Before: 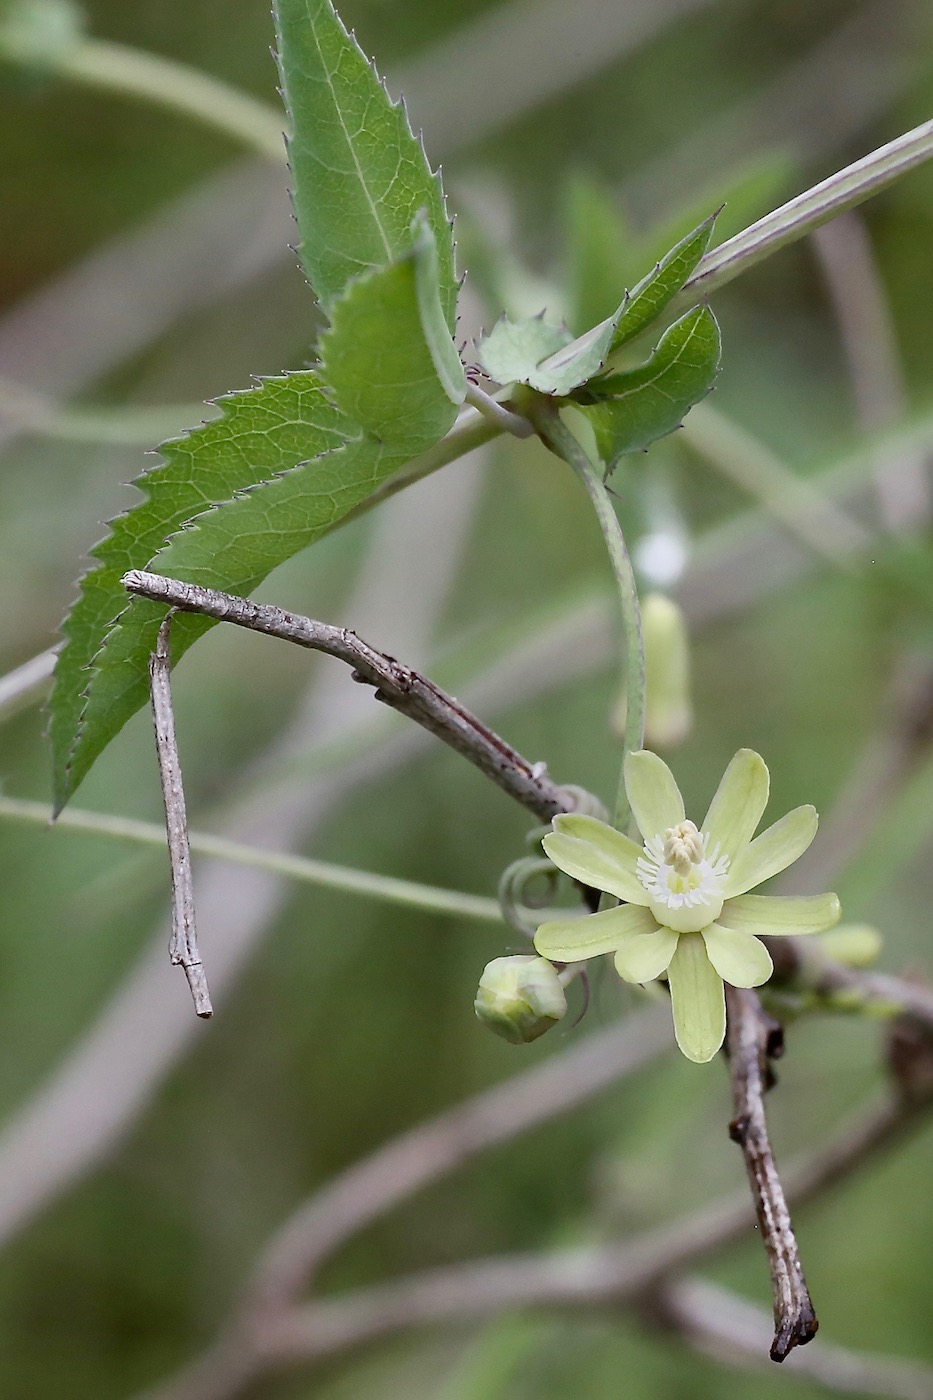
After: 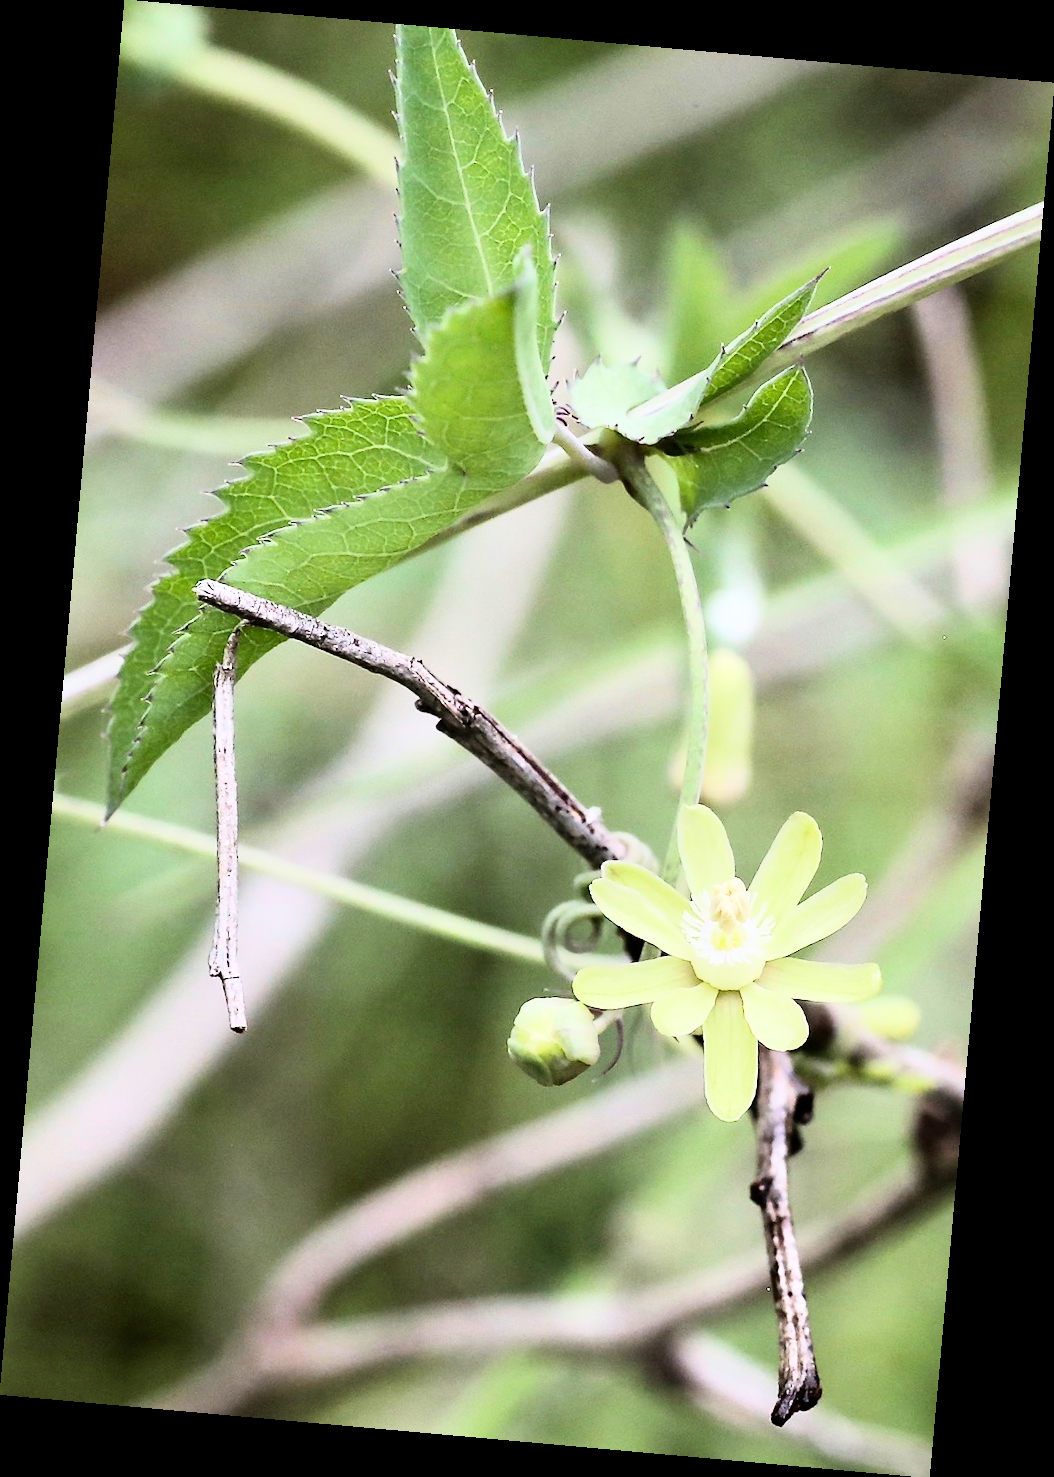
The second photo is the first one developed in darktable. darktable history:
rgb curve: curves: ch0 [(0, 0) (0.21, 0.15) (0.24, 0.21) (0.5, 0.75) (0.75, 0.96) (0.89, 0.99) (1, 1)]; ch1 [(0, 0.02) (0.21, 0.13) (0.25, 0.2) (0.5, 0.67) (0.75, 0.9) (0.89, 0.97) (1, 1)]; ch2 [(0, 0.02) (0.21, 0.13) (0.25, 0.2) (0.5, 0.67) (0.75, 0.9) (0.89, 0.97) (1, 1)], compensate middle gray true
rotate and perspective: rotation 5.12°, automatic cropping off
